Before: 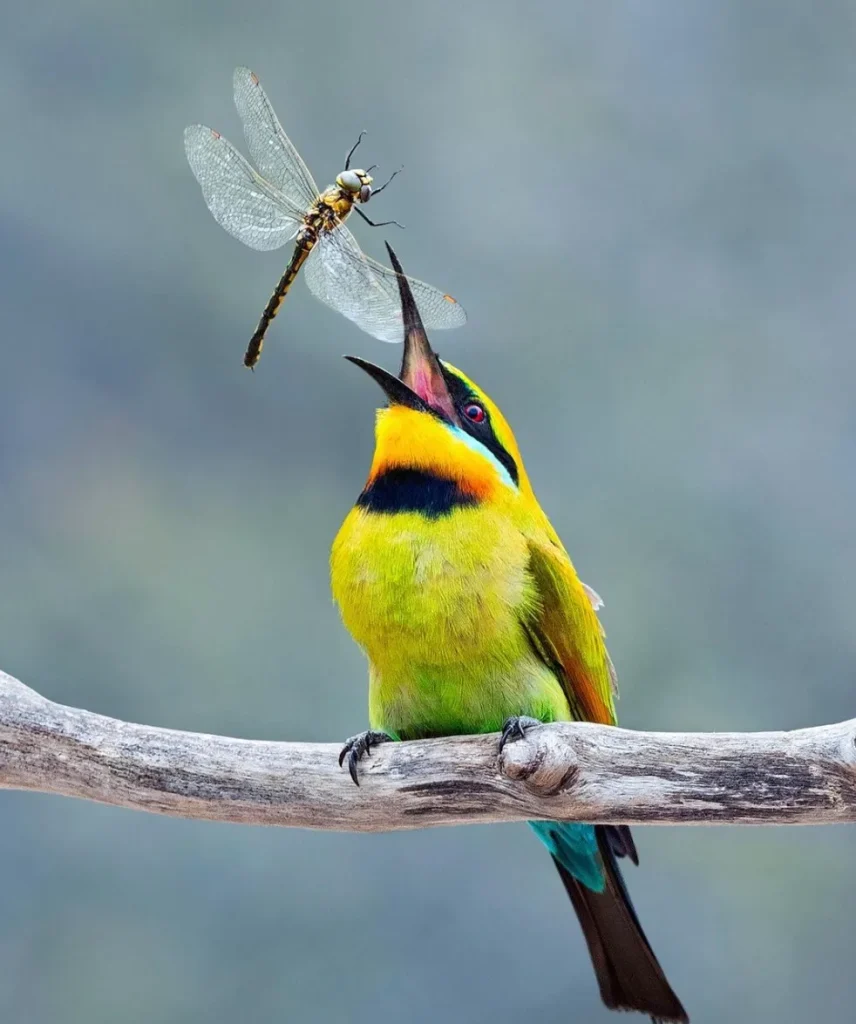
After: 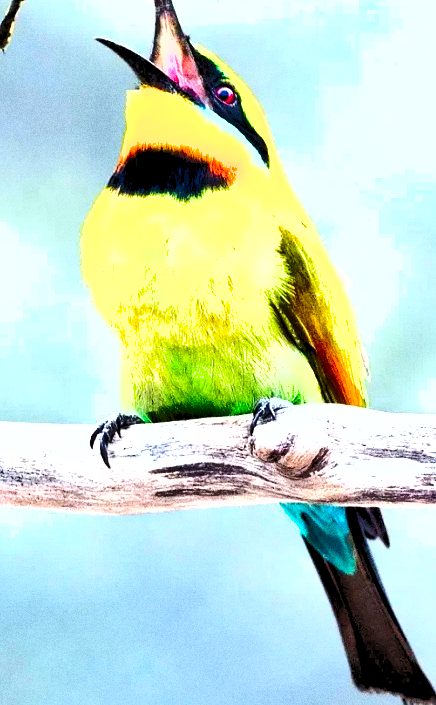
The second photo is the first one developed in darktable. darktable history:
levels: levels [0.093, 0.434, 0.988]
crop and rotate: left 29.237%, top 31.152%, right 19.807%
shadows and highlights: low approximation 0.01, soften with gaussian
exposure: exposure 1 EV, compensate highlight preservation false
tone equalizer: -8 EV -0.75 EV, -7 EV -0.7 EV, -6 EV -0.6 EV, -5 EV -0.4 EV, -3 EV 0.4 EV, -2 EV 0.6 EV, -1 EV 0.7 EV, +0 EV 0.75 EV, edges refinement/feathering 500, mask exposure compensation -1.57 EV, preserve details no
grain: coarseness 0.09 ISO, strength 40%
